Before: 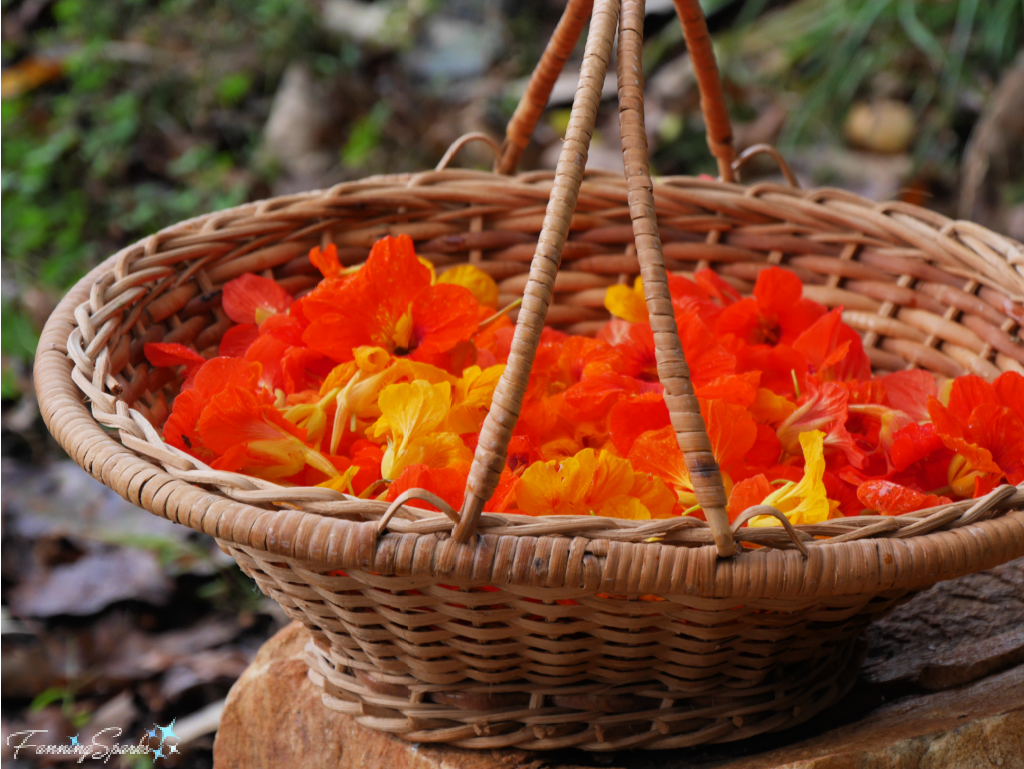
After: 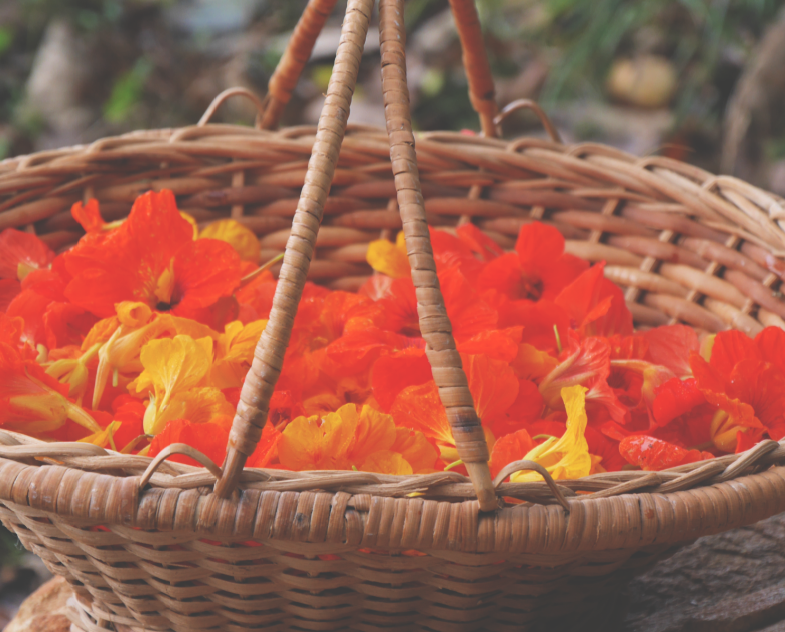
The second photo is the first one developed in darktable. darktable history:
exposure: black level correction -0.041, exposure 0.061 EV, compensate exposure bias true, compensate highlight preservation false
crop: left 23.286%, top 5.886%, bottom 11.885%
